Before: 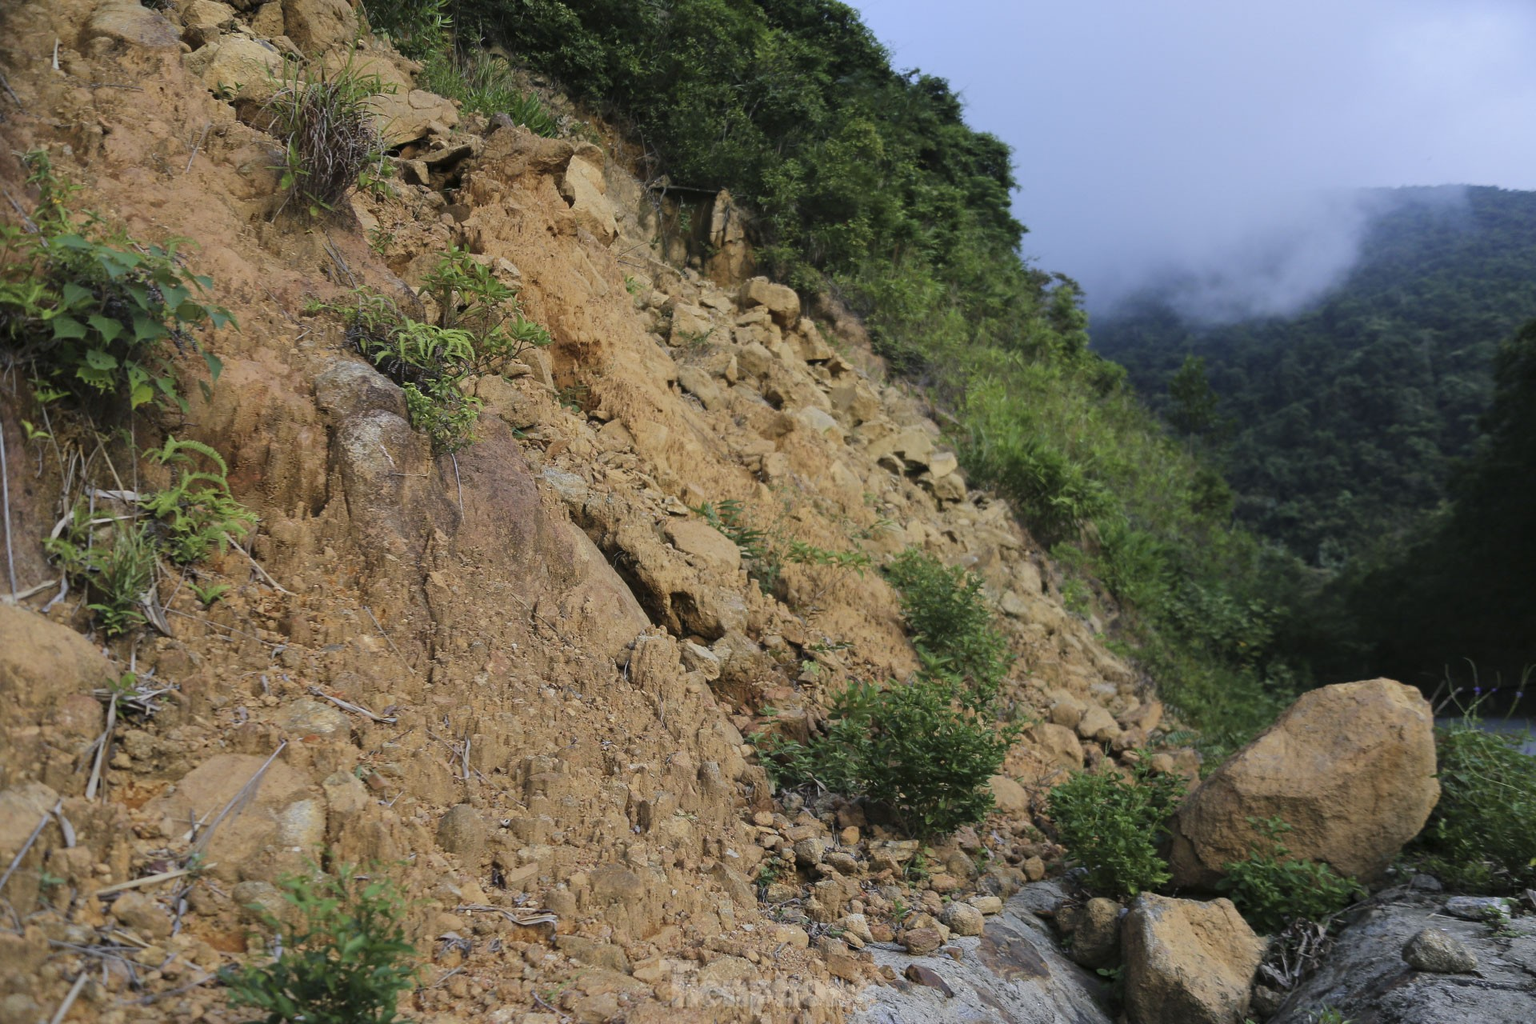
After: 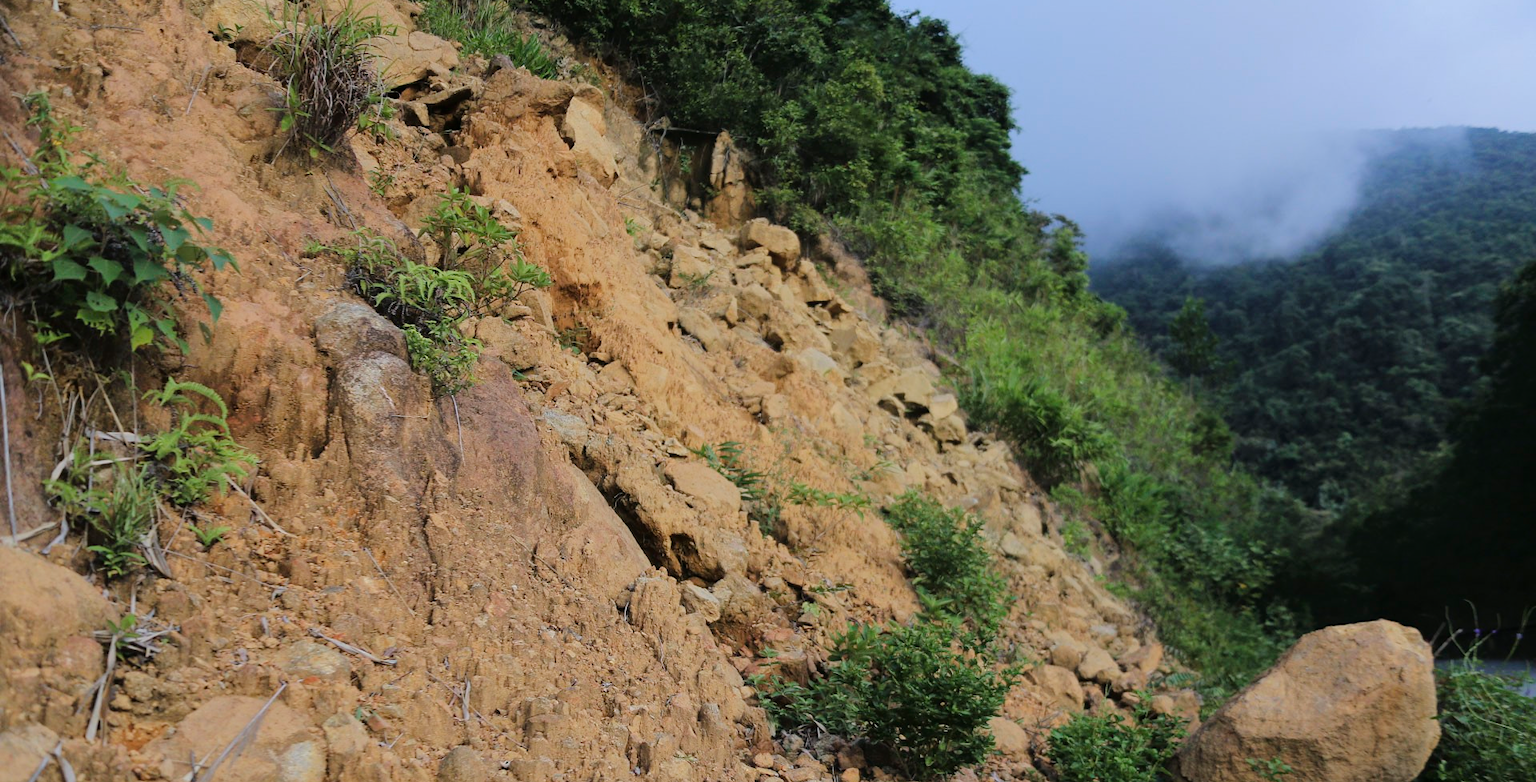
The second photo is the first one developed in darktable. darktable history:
tone curve: curves: ch0 [(0, 0) (0.003, 0.006) (0.011, 0.014) (0.025, 0.024) (0.044, 0.035) (0.069, 0.046) (0.1, 0.074) (0.136, 0.115) (0.177, 0.161) (0.224, 0.226) (0.277, 0.293) (0.335, 0.364) (0.399, 0.441) (0.468, 0.52) (0.543, 0.58) (0.623, 0.657) (0.709, 0.72) (0.801, 0.794) (0.898, 0.883) (1, 1)], color space Lab, linked channels, preserve colors none
crop: top 5.719%, bottom 17.869%
